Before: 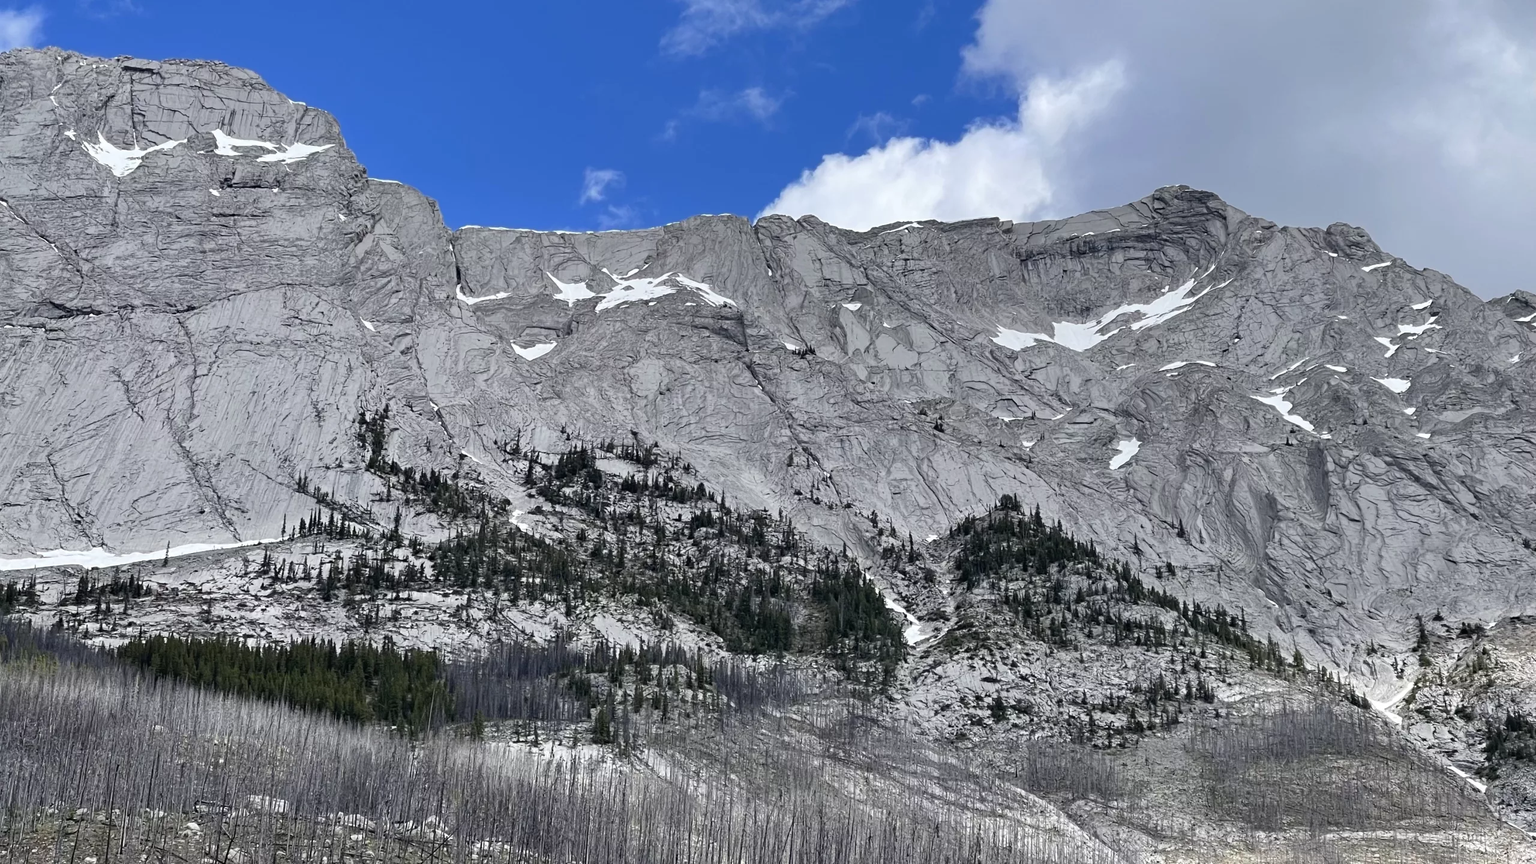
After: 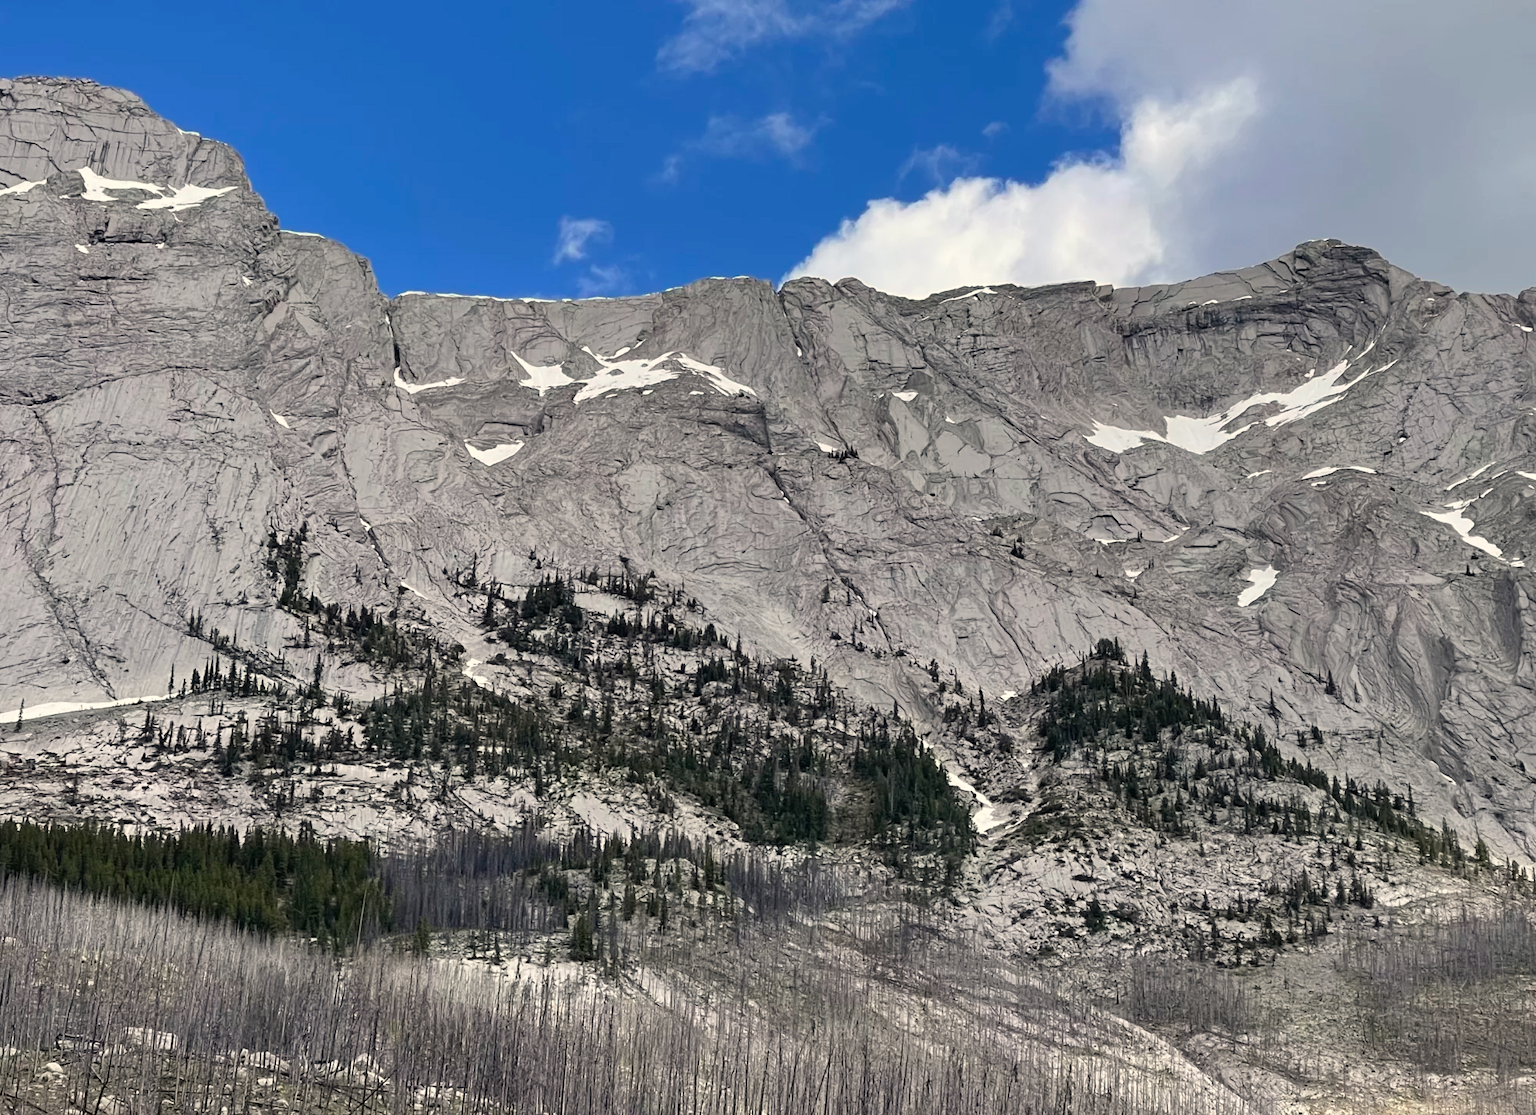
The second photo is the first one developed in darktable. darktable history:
crop: left 9.88%, right 12.664%
white balance: red 1.045, blue 0.932
